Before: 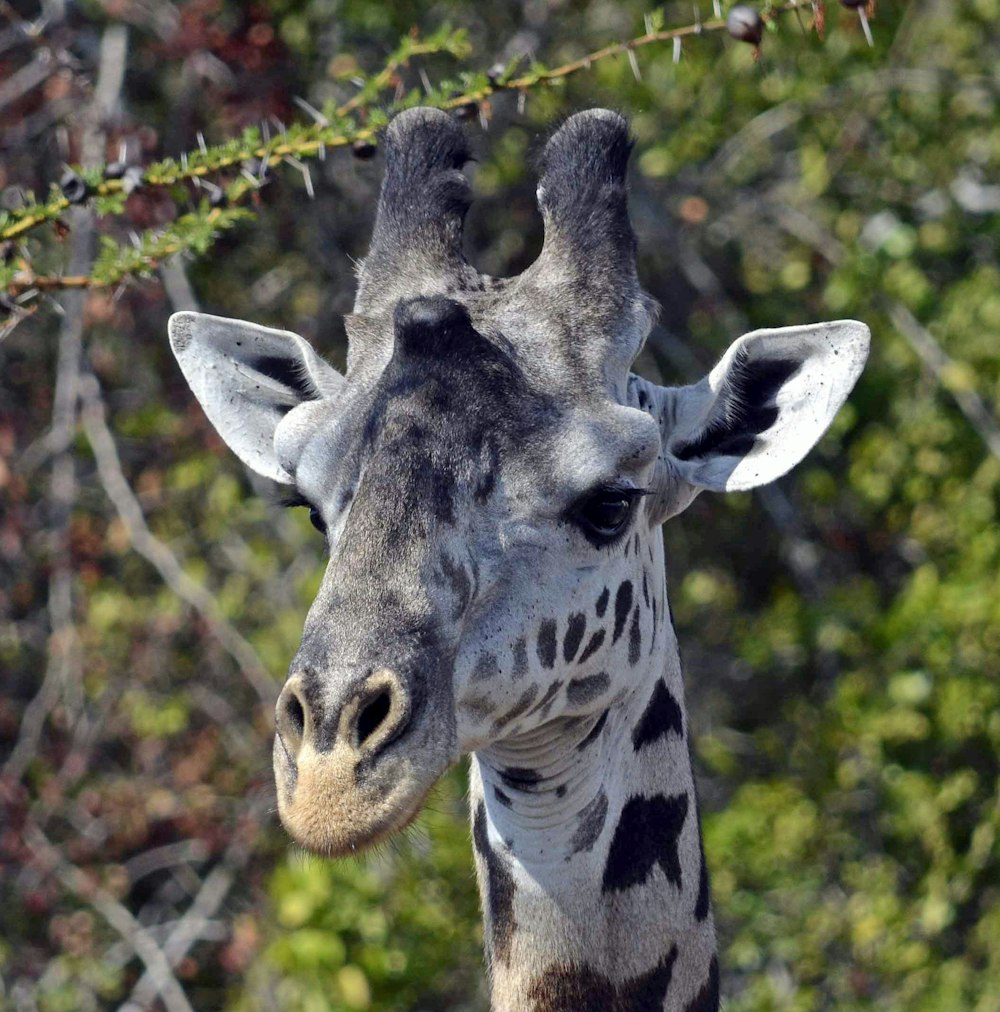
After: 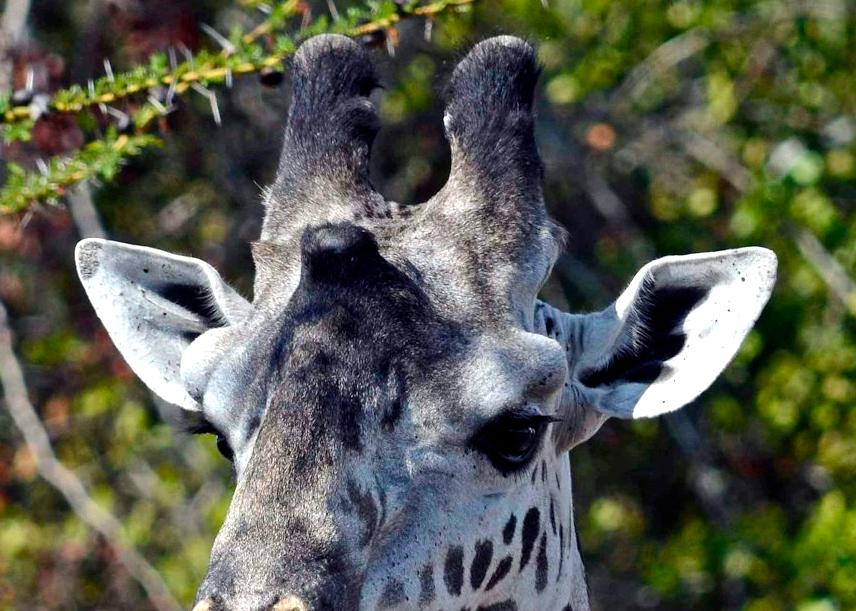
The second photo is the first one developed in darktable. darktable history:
crop and rotate: left 9.345%, top 7.22%, right 4.982%, bottom 32.331%
color balance rgb: shadows lift › luminance -20%, power › hue 72.24°, highlights gain › luminance 15%, global offset › hue 171.6°, perceptual saturation grading › highlights -15%, perceptual saturation grading › shadows 25%, global vibrance 30%, contrast 10%
